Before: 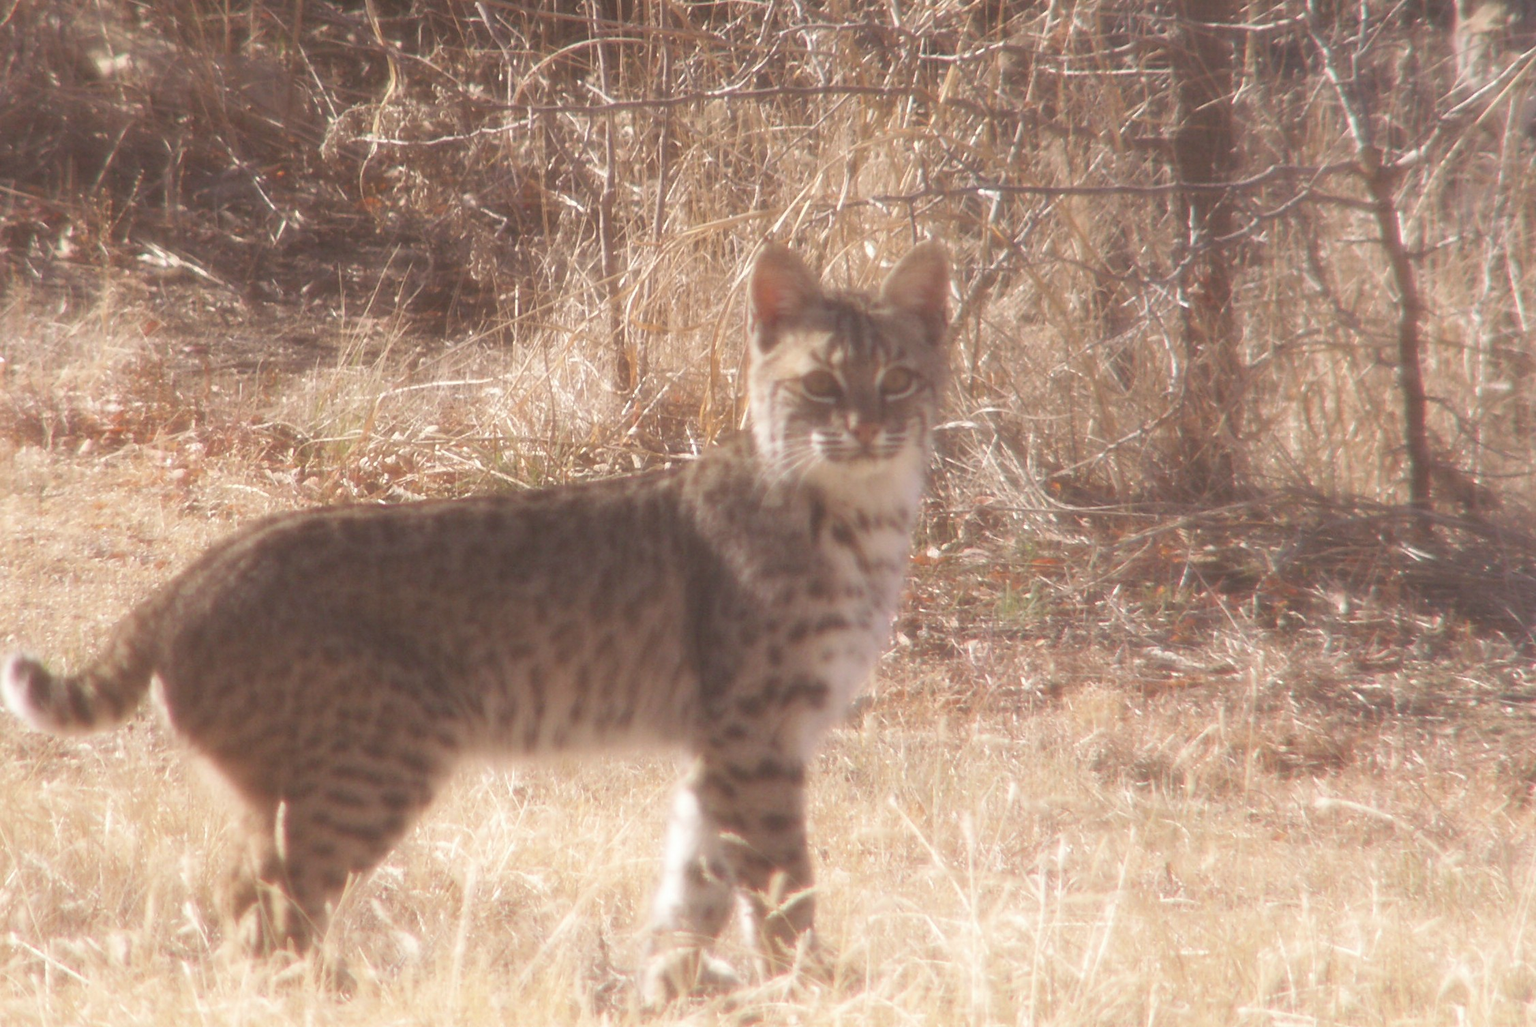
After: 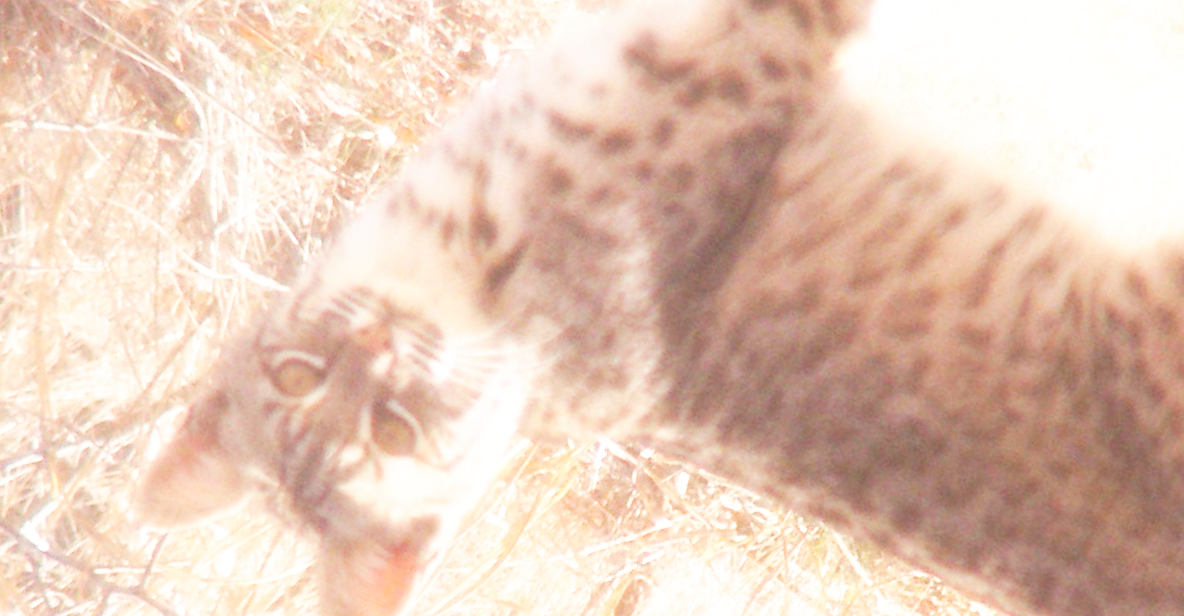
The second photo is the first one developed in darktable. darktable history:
exposure: black level correction 0.001, exposure 0.499 EV, compensate highlight preservation false
crop and rotate: angle 147.65°, left 9.141%, top 15.612%, right 4.372%, bottom 17.024%
base curve: curves: ch0 [(0, 0) (0.007, 0.004) (0.027, 0.03) (0.046, 0.07) (0.207, 0.54) (0.442, 0.872) (0.673, 0.972) (1, 1)], preserve colors none
